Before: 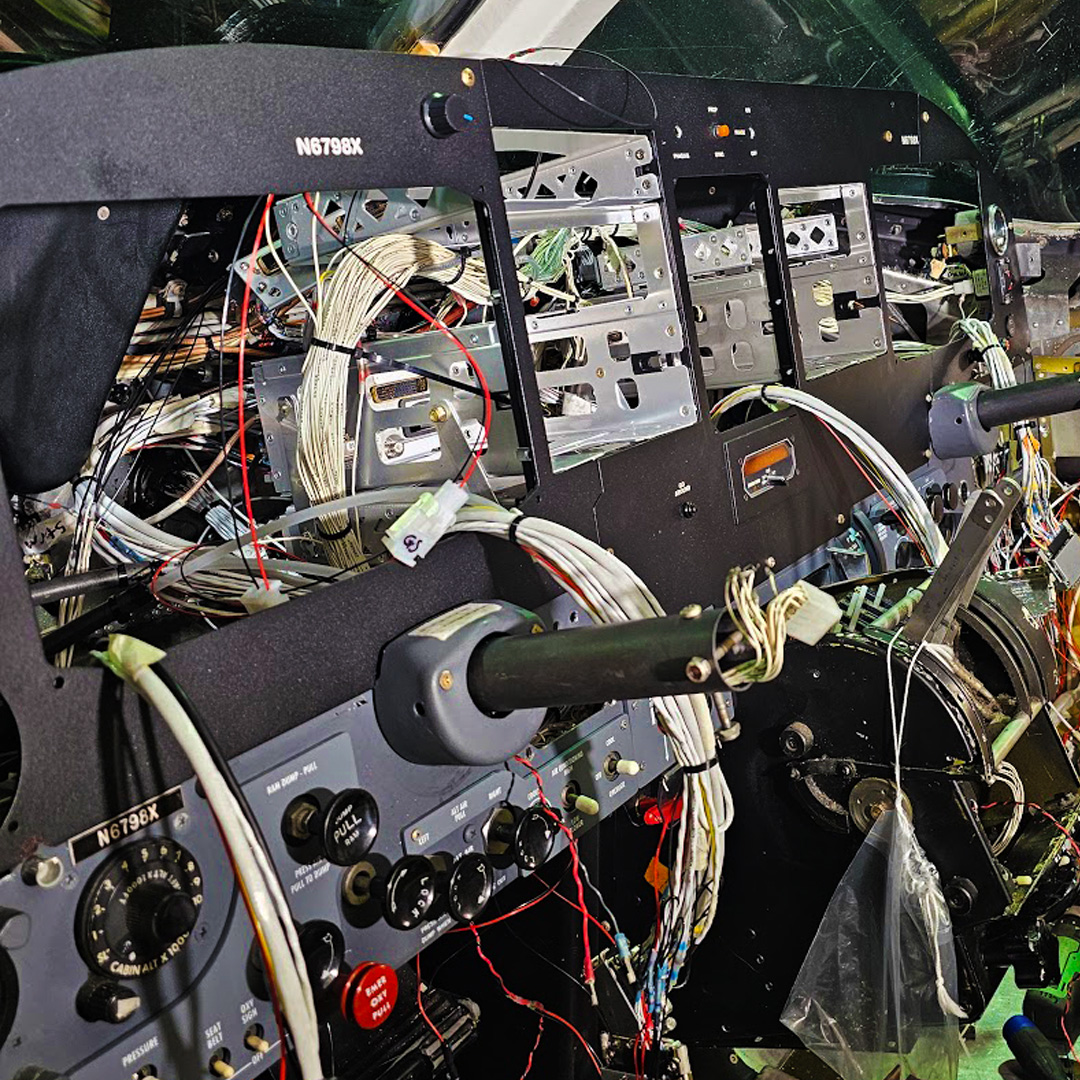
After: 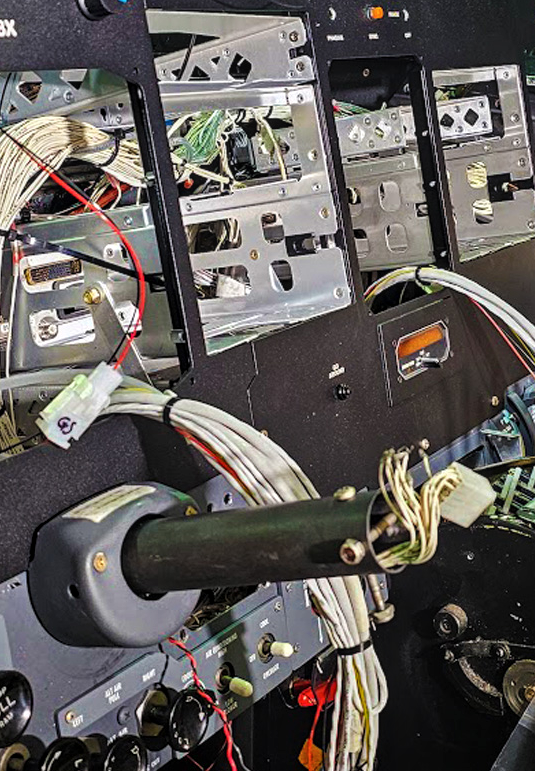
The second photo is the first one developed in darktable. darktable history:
crop: left 32.075%, top 10.976%, right 18.355%, bottom 17.596%
local contrast: on, module defaults
